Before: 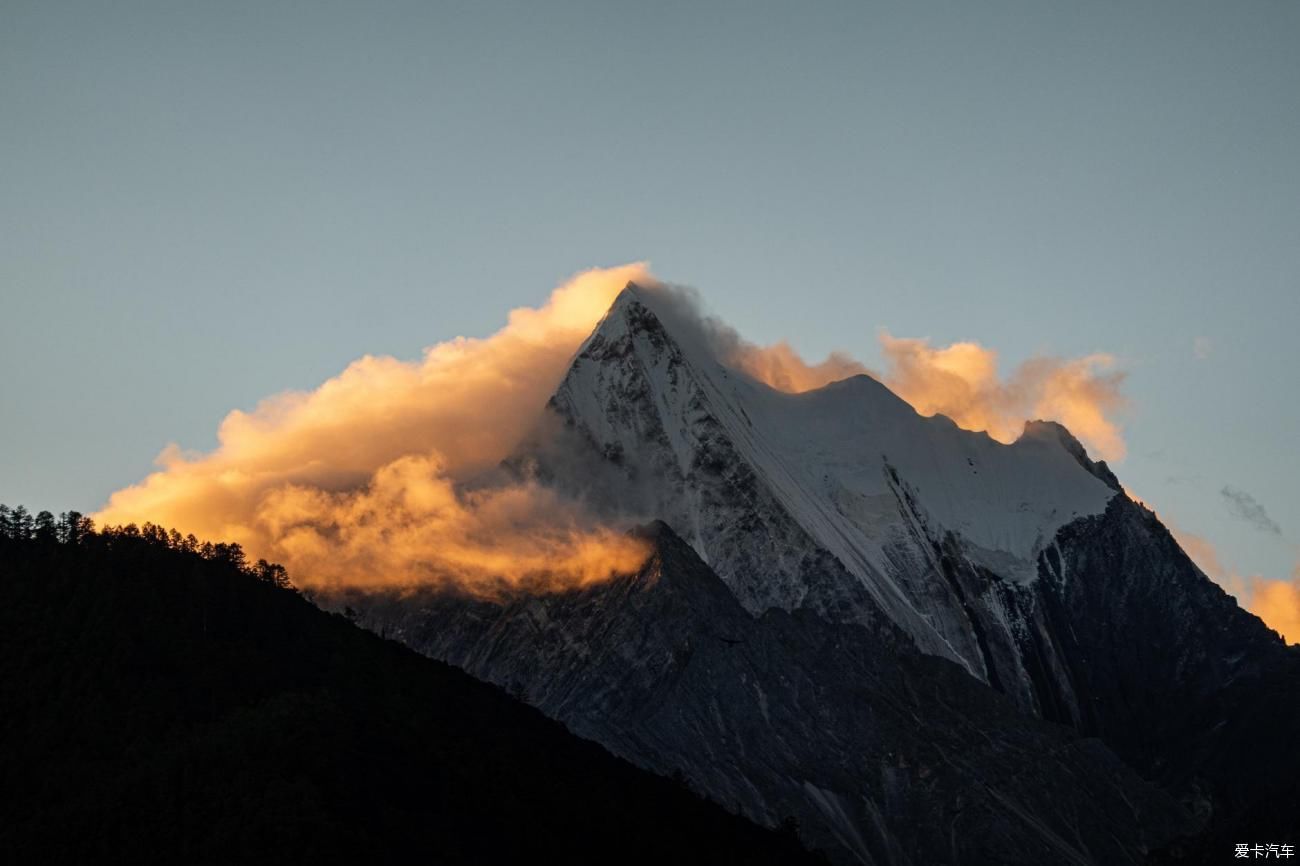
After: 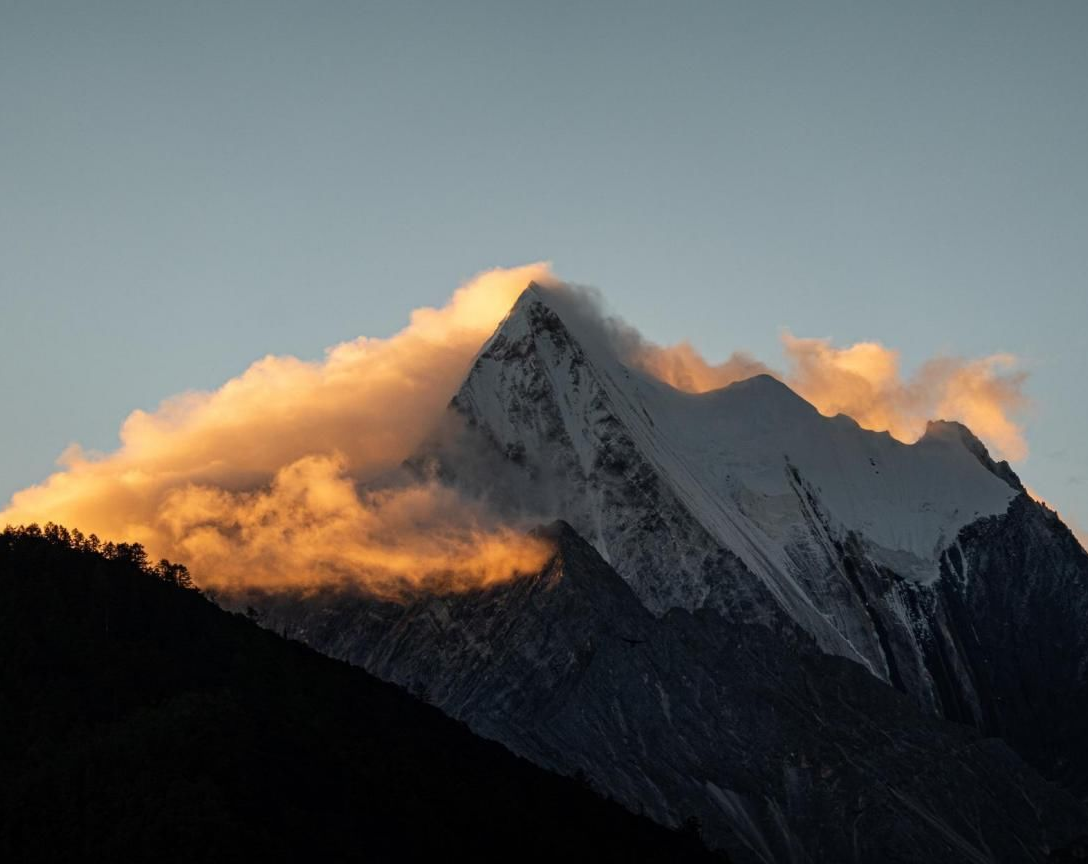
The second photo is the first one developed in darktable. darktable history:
crop: left 7.598%, right 7.873%
